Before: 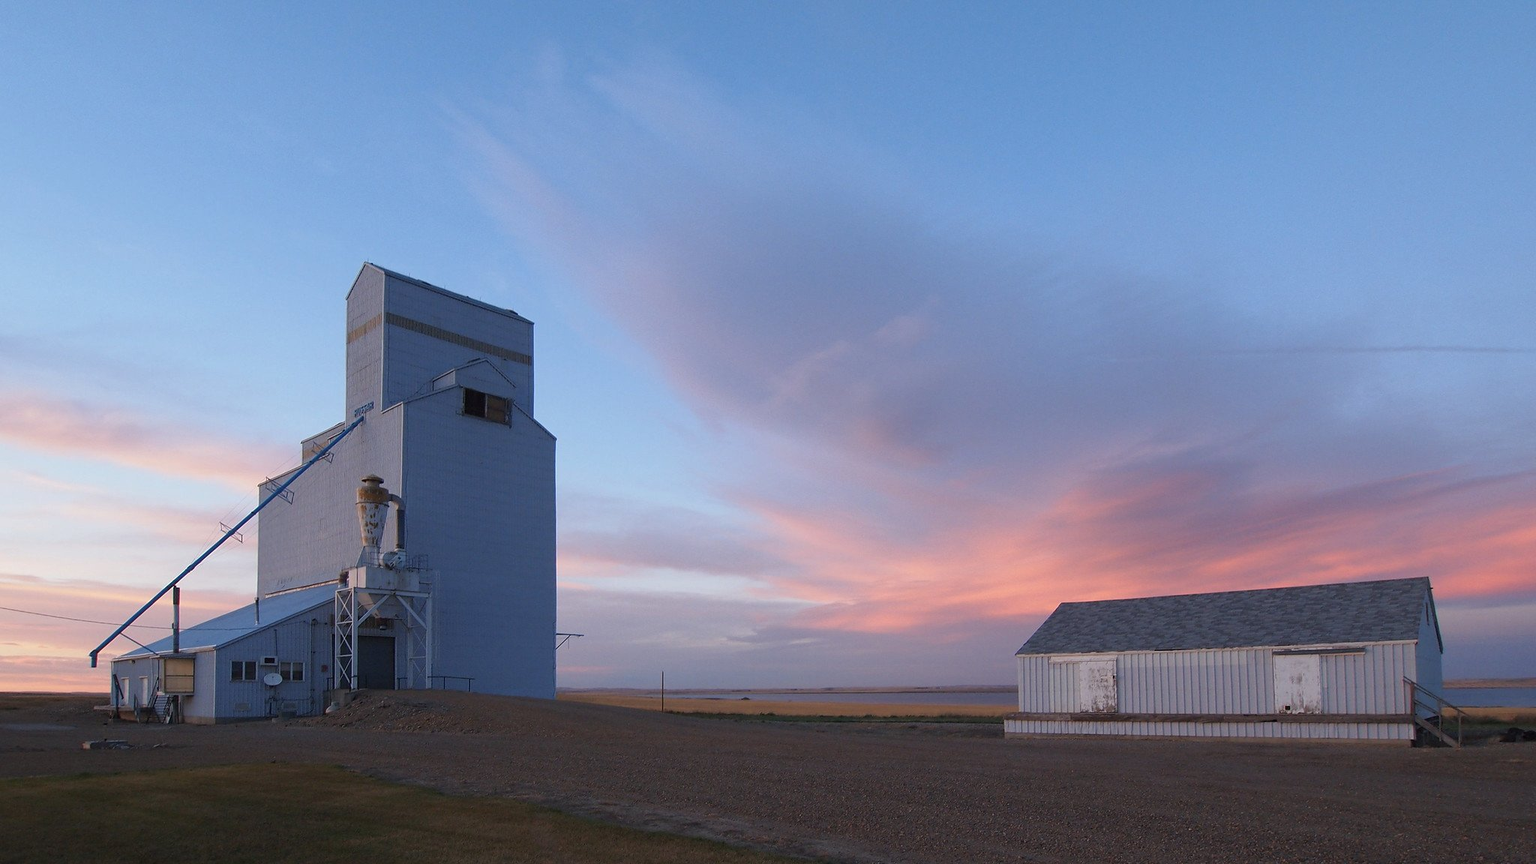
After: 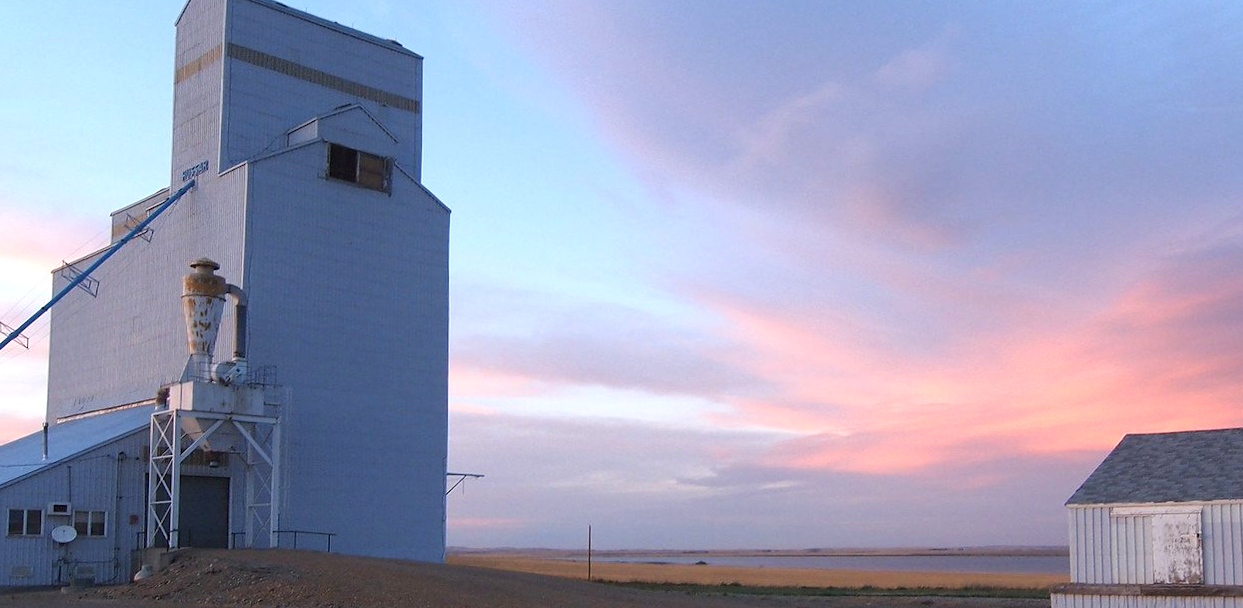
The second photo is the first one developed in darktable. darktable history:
exposure: exposure 0.636 EV, compensate highlight preservation false
crop: left 13.312%, top 31.28%, right 24.627%, bottom 15.582%
rotate and perspective: rotation 0.226°, lens shift (vertical) -0.042, crop left 0.023, crop right 0.982, crop top 0.006, crop bottom 0.994
